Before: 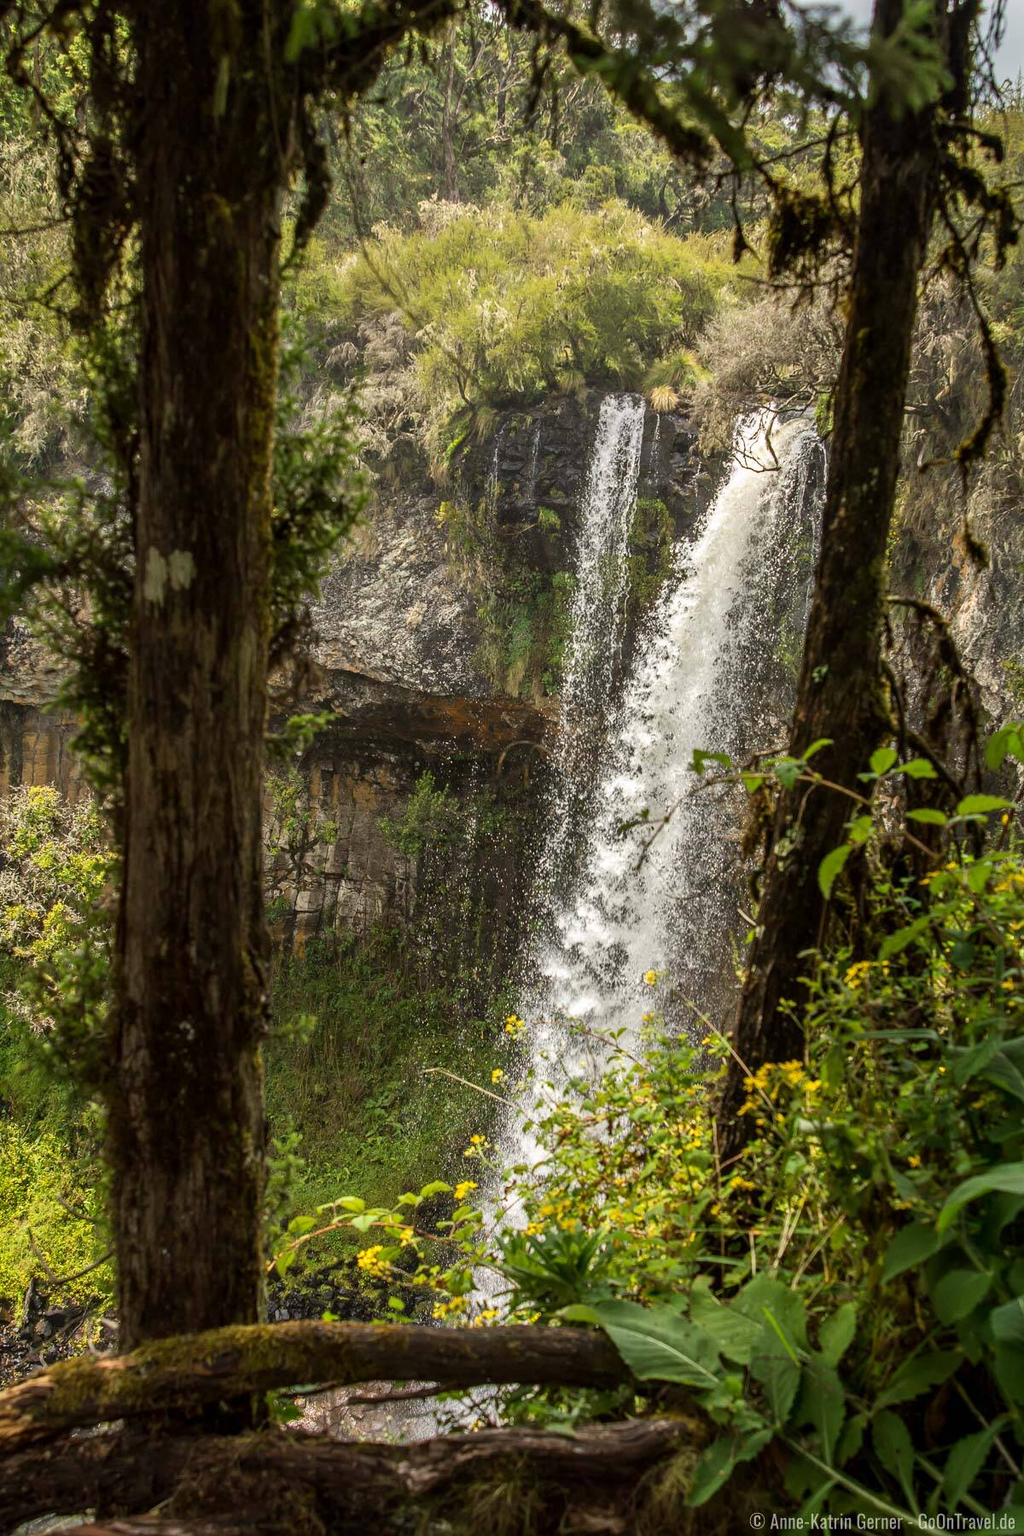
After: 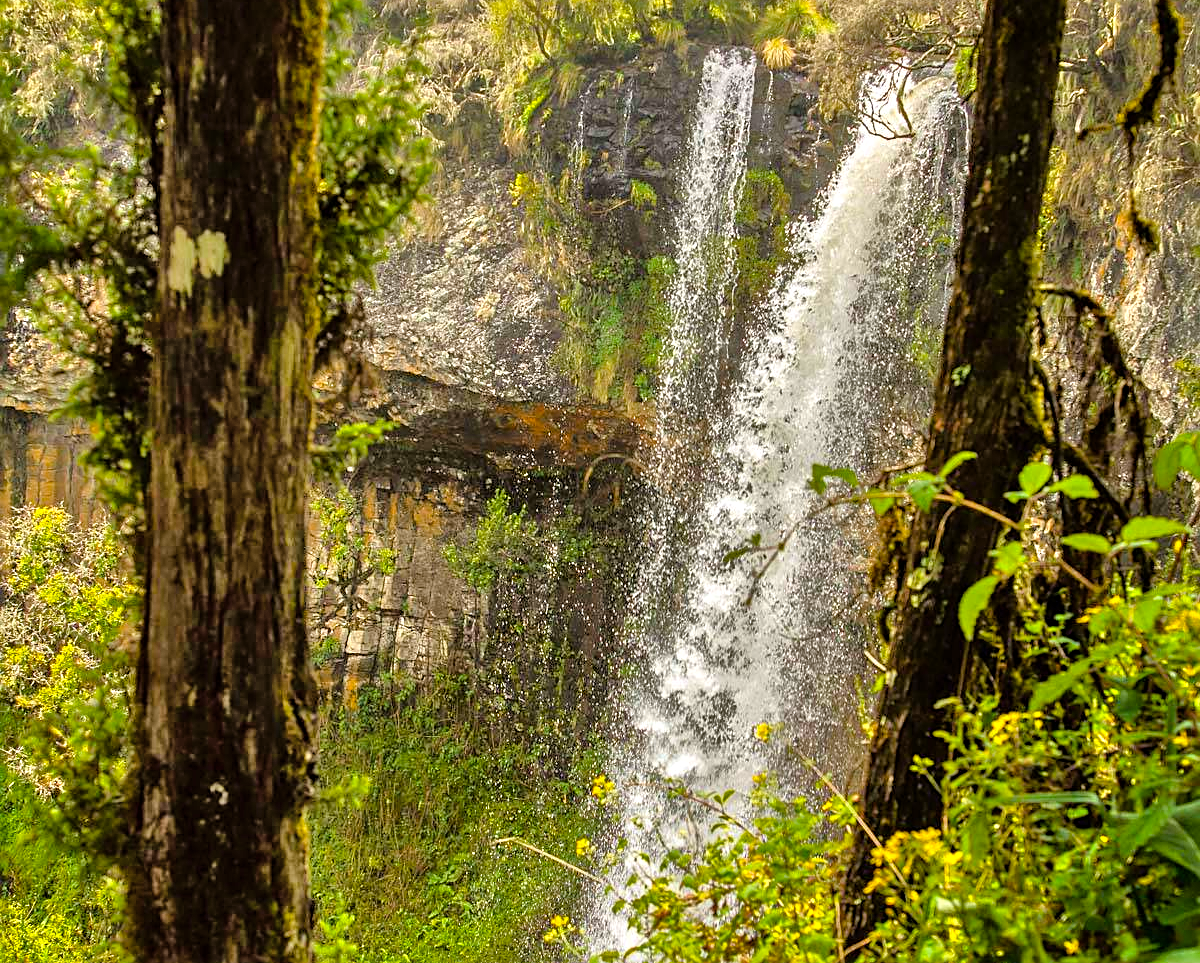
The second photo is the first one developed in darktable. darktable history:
crop and rotate: top 23.043%, bottom 23.437%
shadows and highlights: shadows 75, highlights -60.85, soften with gaussian
sharpen: on, module defaults
tone equalizer: -7 EV 0.15 EV, -6 EV 0.6 EV, -5 EV 1.15 EV, -4 EV 1.33 EV, -3 EV 1.15 EV, -2 EV 0.6 EV, -1 EV 0.15 EV, mask exposure compensation -0.5 EV
color balance rgb: perceptual saturation grading › global saturation 30%, global vibrance 20%
